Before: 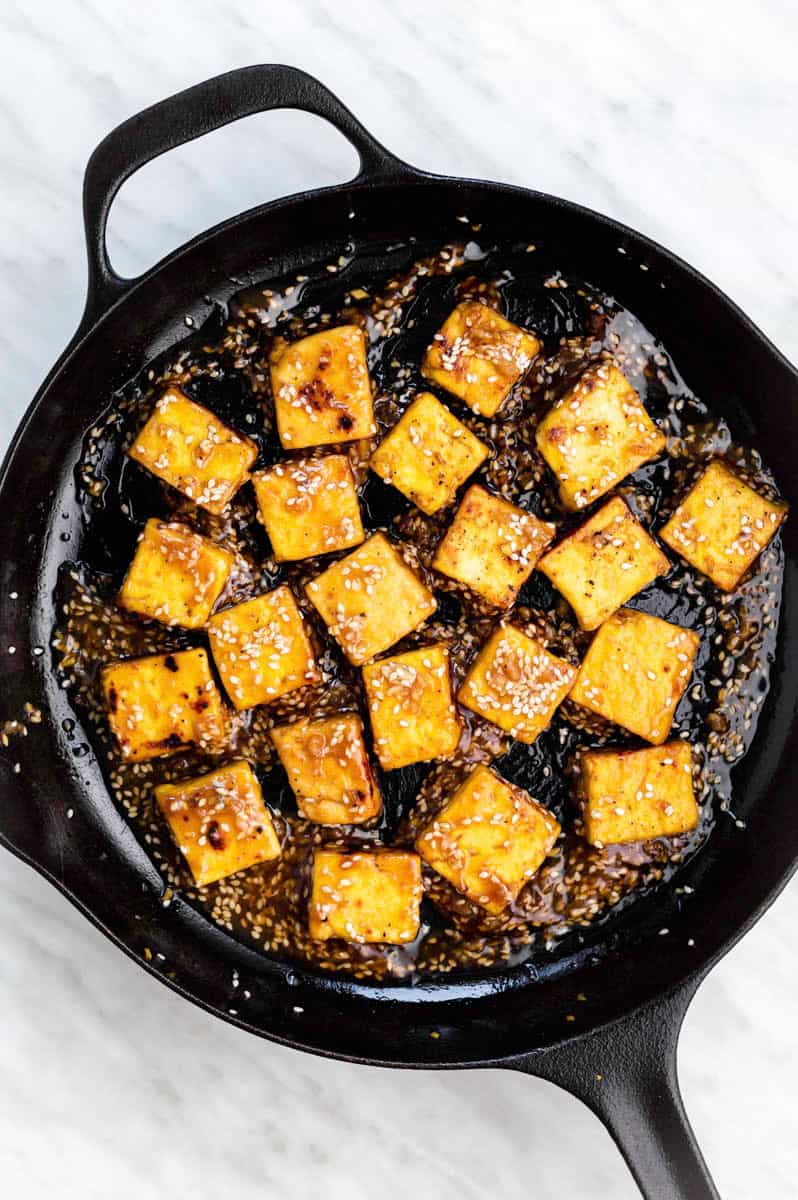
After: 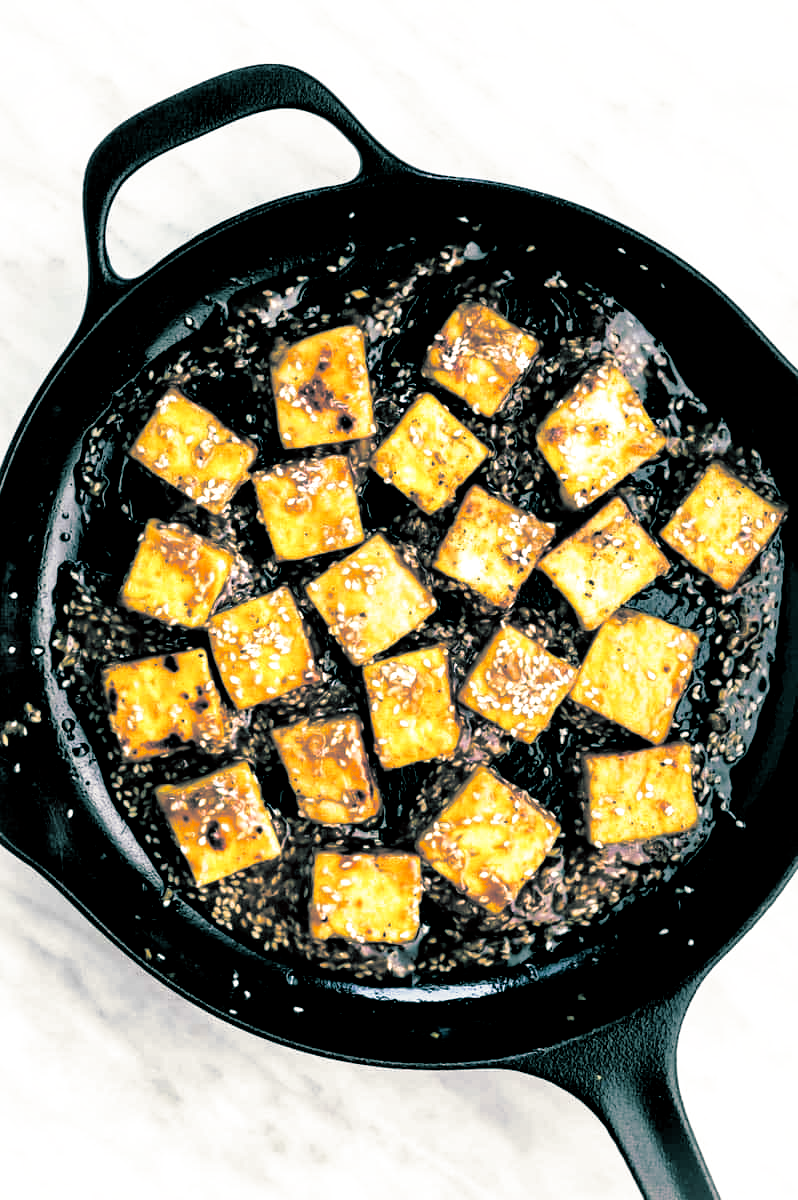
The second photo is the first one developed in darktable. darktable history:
color correction: saturation 0.85
local contrast: mode bilateral grid, contrast 20, coarseness 50, detail 159%, midtone range 0.2
filmic rgb: black relative exposure -8.7 EV, white relative exposure 2.7 EV, threshold 3 EV, target black luminance 0%, hardness 6.25, latitude 76.53%, contrast 1.326, shadows ↔ highlights balance -0.349%, preserve chrominance no, color science v4 (2020), enable highlight reconstruction true
split-toning: shadows › hue 186.43°, highlights › hue 49.29°, compress 30.29%
color balance: contrast -0.5%
exposure: exposure 0.161 EV, compensate highlight preservation false
